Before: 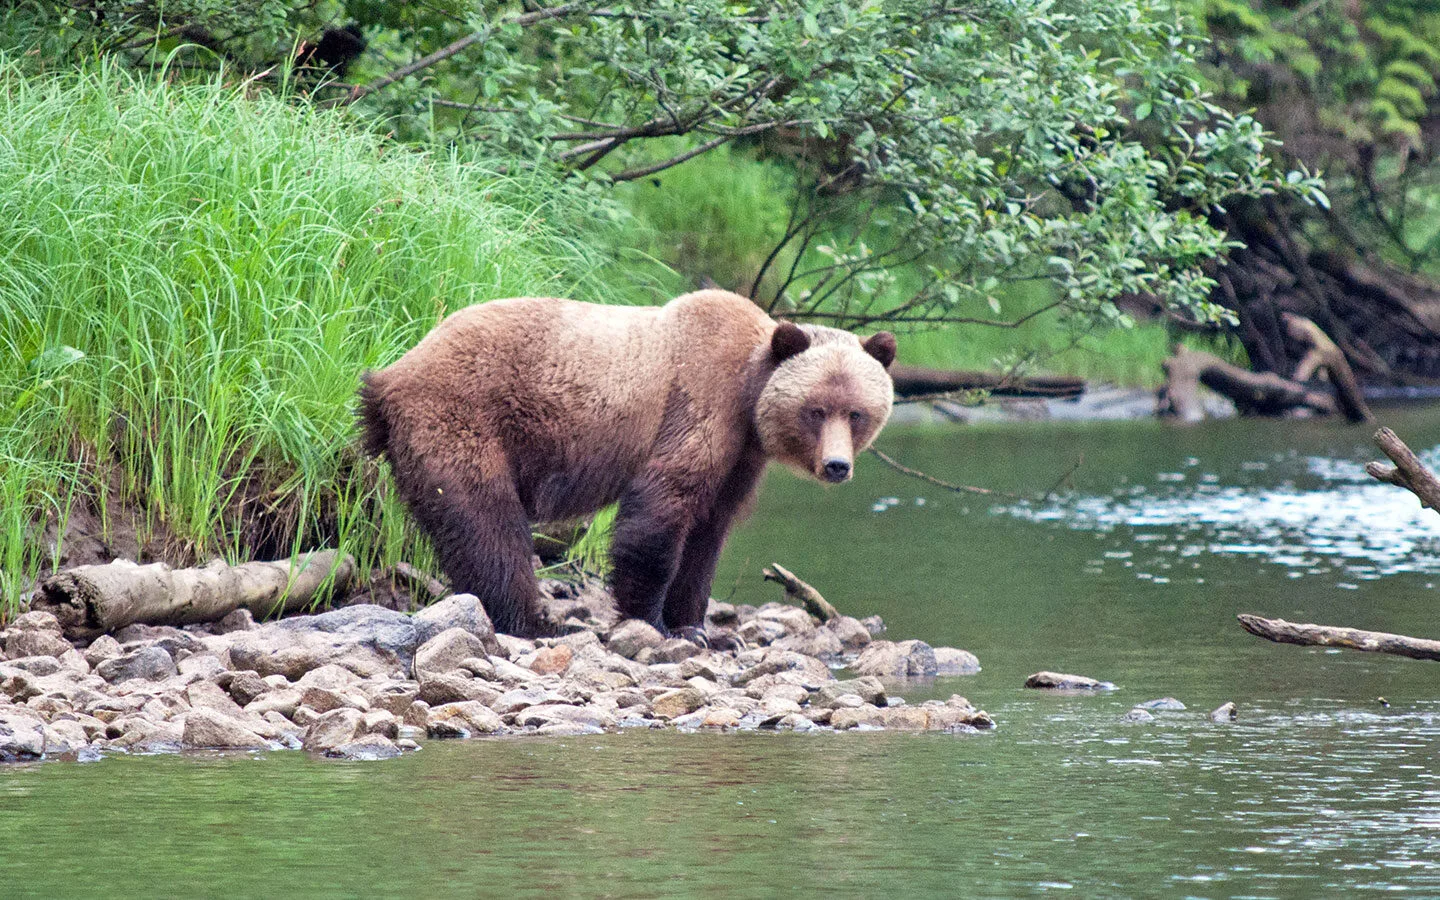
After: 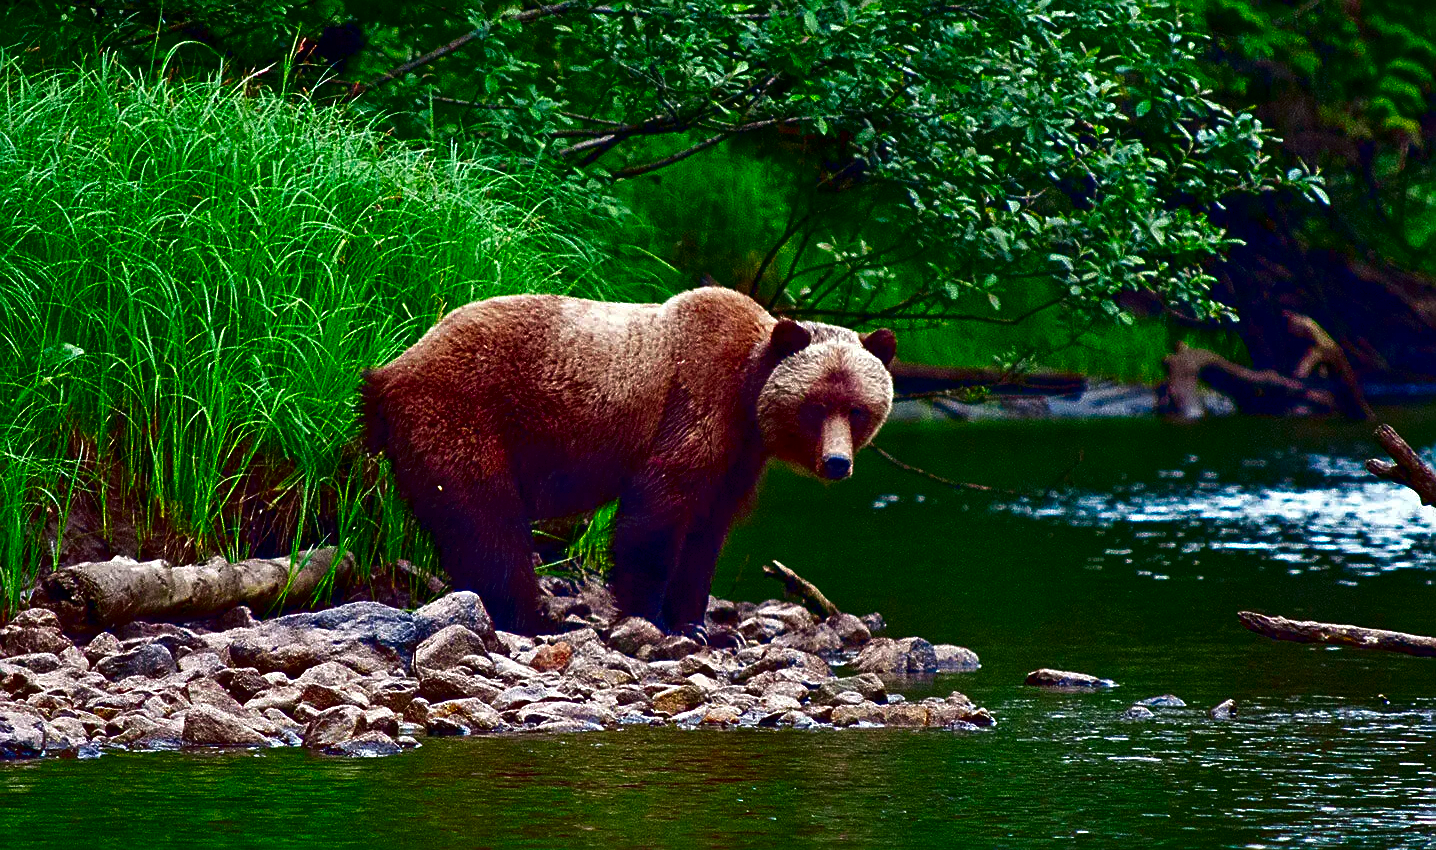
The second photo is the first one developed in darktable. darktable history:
tone equalizer: edges refinement/feathering 500, mask exposure compensation -1.57 EV, preserve details no
sharpen: on, module defaults
crop: top 0.345%, right 0.263%, bottom 5.099%
contrast brightness saturation: brightness -0.985, saturation 0.982
